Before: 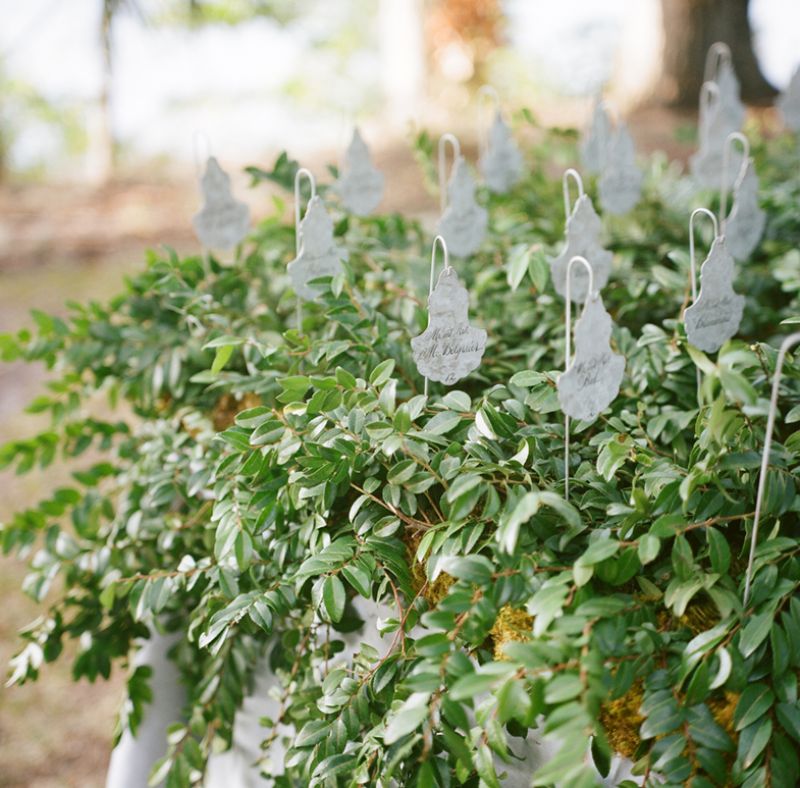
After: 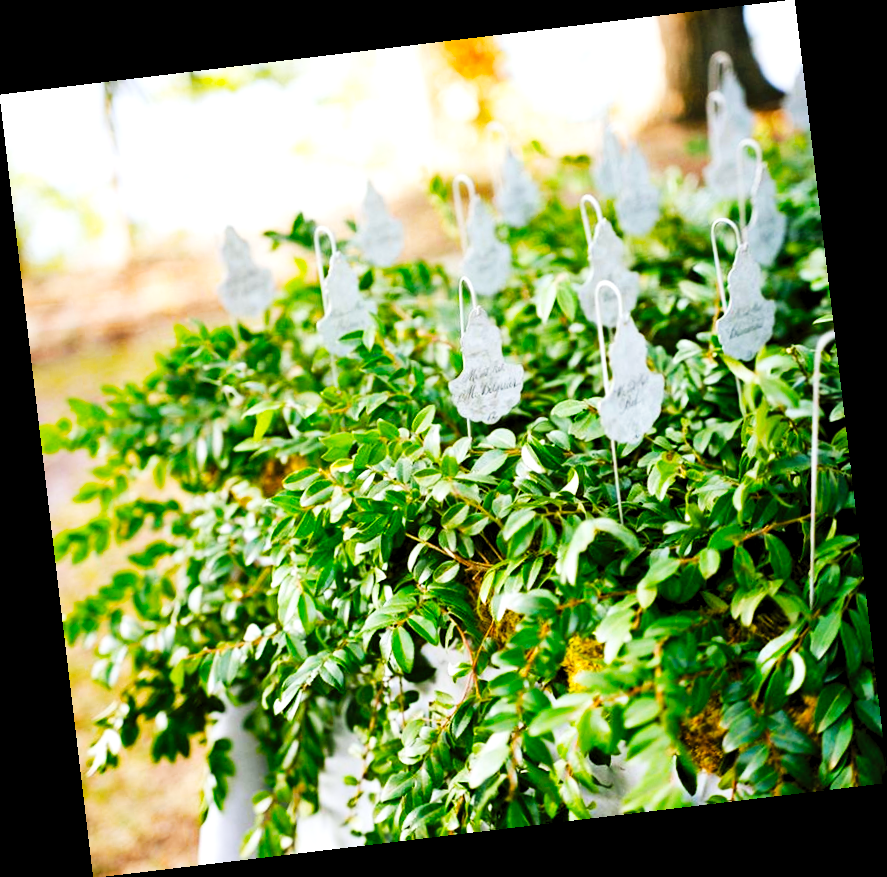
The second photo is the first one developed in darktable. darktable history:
rgb levels: levels [[0.013, 0.434, 0.89], [0, 0.5, 1], [0, 0.5, 1]]
shadows and highlights: shadows 32, highlights -32, soften with gaussian
rotate and perspective: rotation -6.83°, automatic cropping off
tone curve: curves: ch0 [(0, 0) (0.003, 0.002) (0.011, 0.006) (0.025, 0.014) (0.044, 0.02) (0.069, 0.027) (0.1, 0.036) (0.136, 0.05) (0.177, 0.081) (0.224, 0.118) (0.277, 0.183) (0.335, 0.262) (0.399, 0.351) (0.468, 0.456) (0.543, 0.571) (0.623, 0.692) (0.709, 0.795) (0.801, 0.88) (0.898, 0.948) (1, 1)], preserve colors none
white balance: red 0.988, blue 1.017
color balance rgb: linear chroma grading › global chroma 50%, perceptual saturation grading › global saturation 2.34%, global vibrance 6.64%, contrast 12.71%, saturation formula JzAzBz (2021)
